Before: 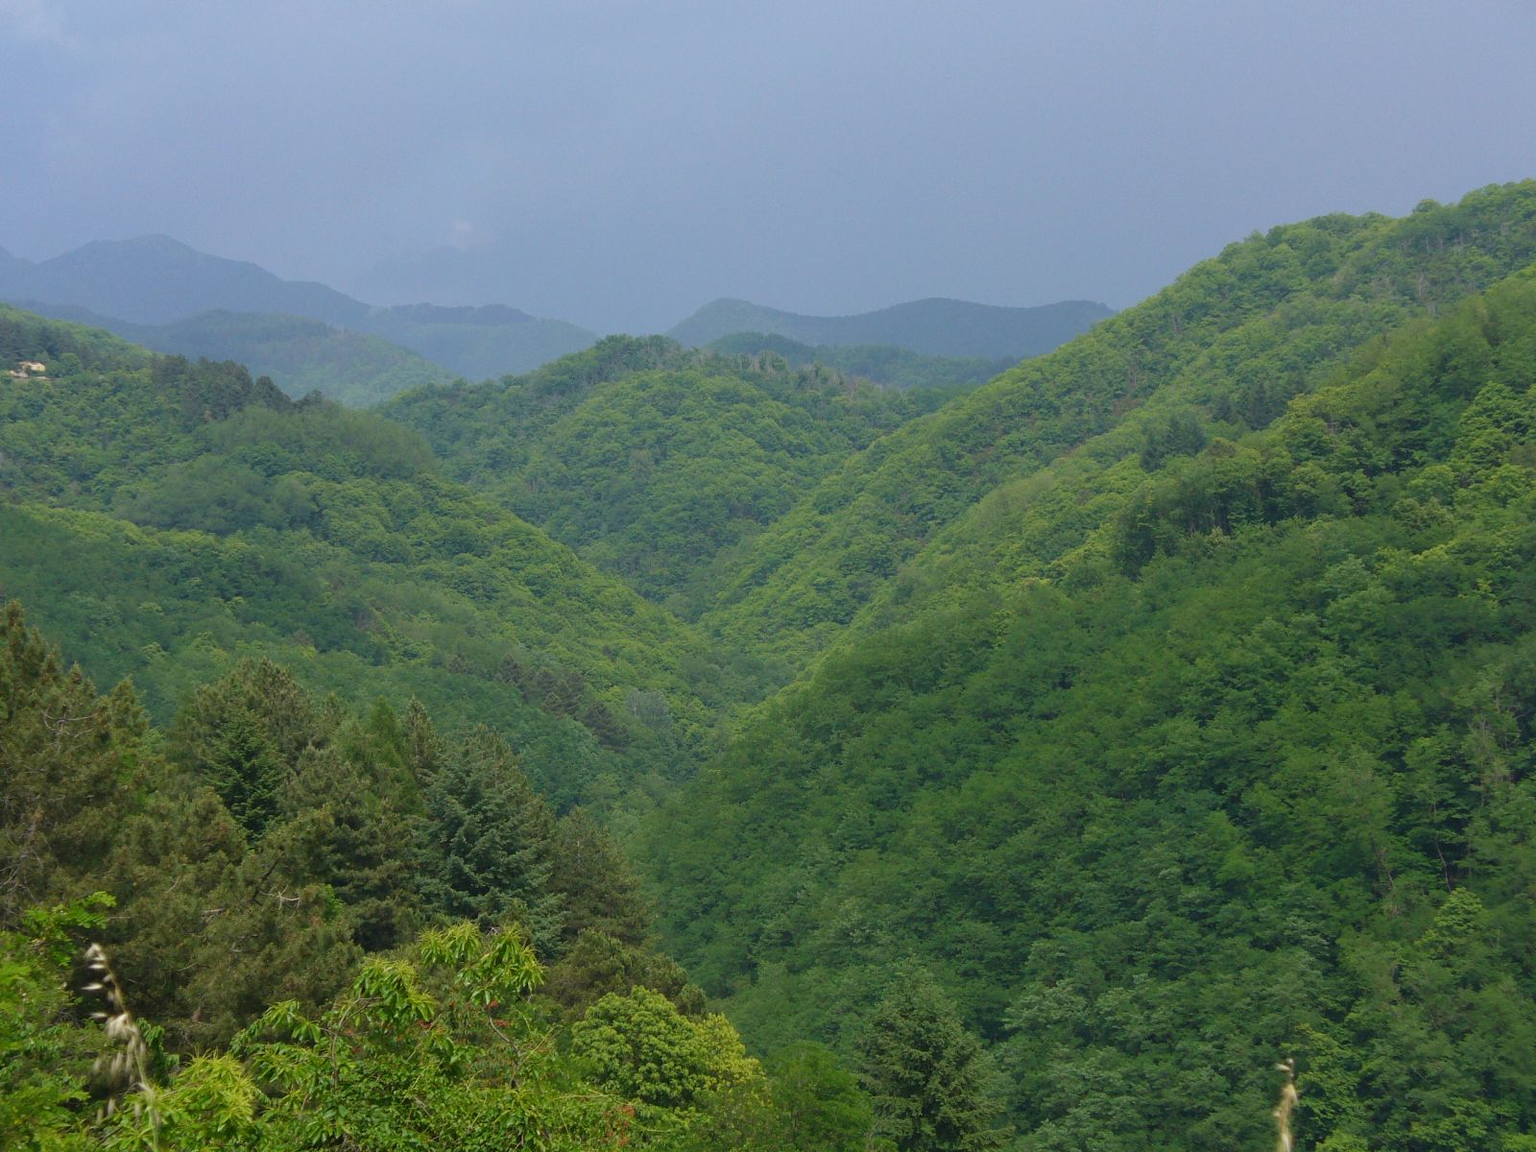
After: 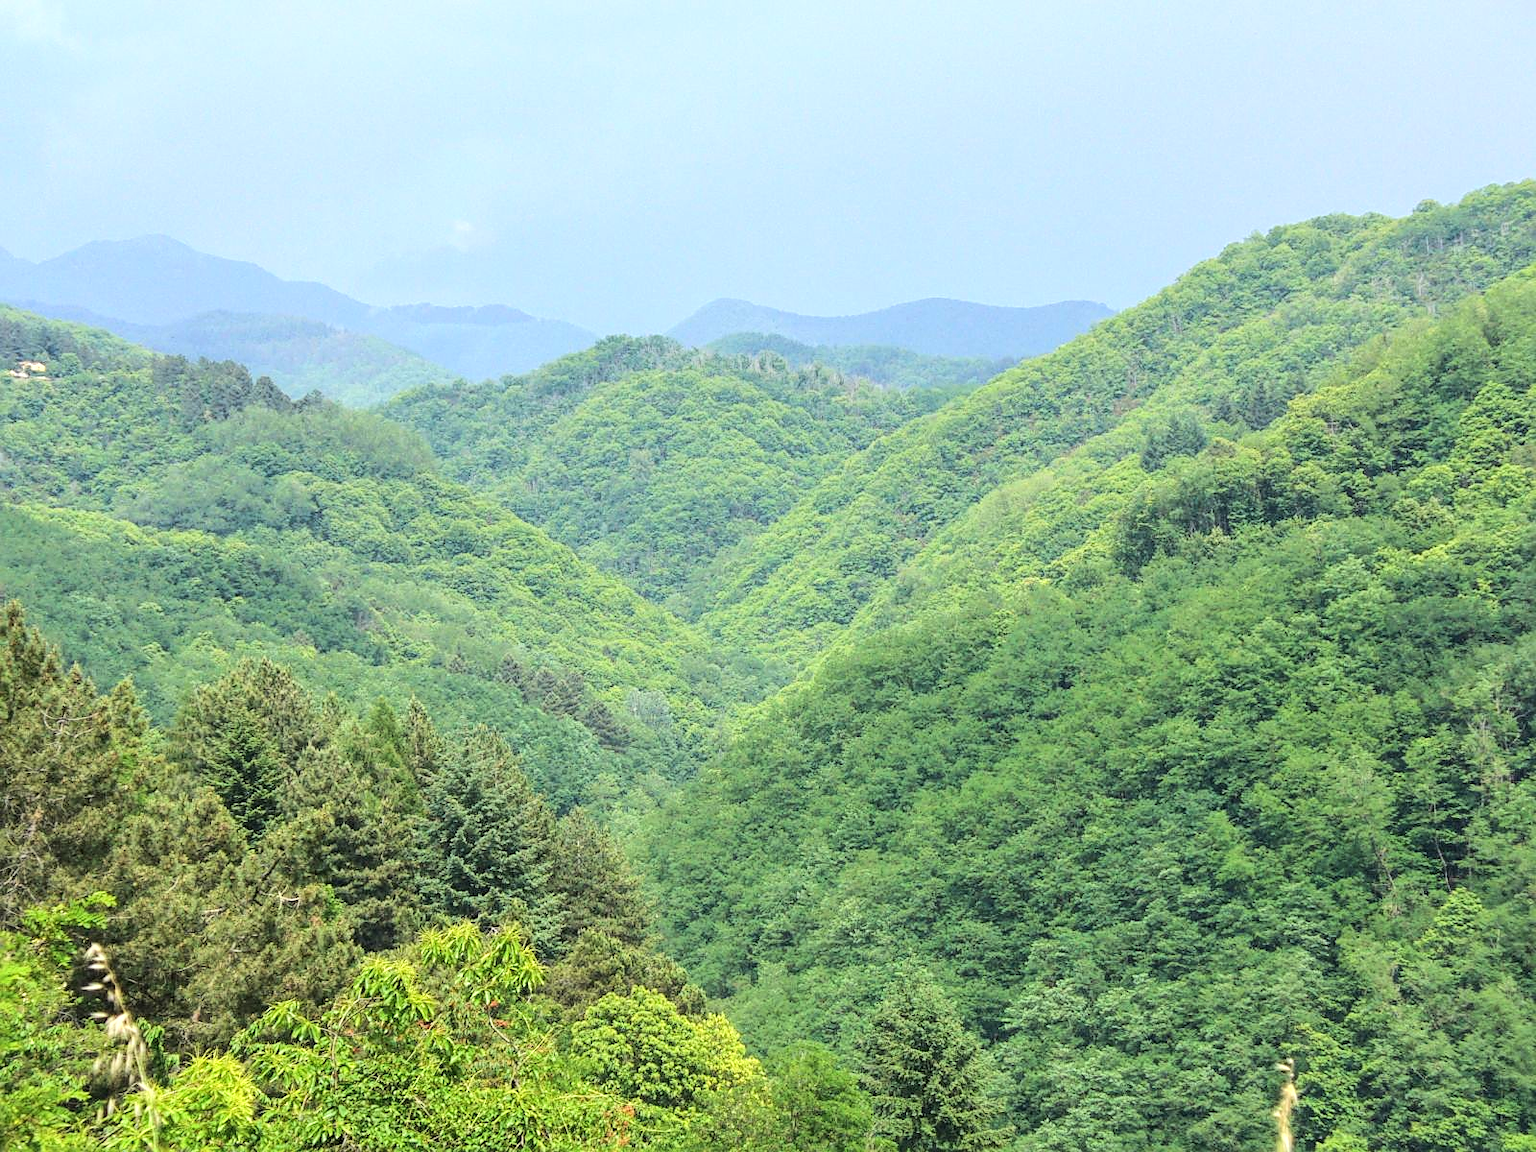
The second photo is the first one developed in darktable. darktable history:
local contrast: highlights 105%, shadows 103%, detail 199%, midtone range 0.2
base curve: curves: ch0 [(0, 0) (0.028, 0.03) (0.121, 0.232) (0.46, 0.748) (0.859, 0.968) (1, 1)]
contrast brightness saturation: contrast 0.104, brightness 0.312, saturation 0.145
sharpen: on, module defaults
